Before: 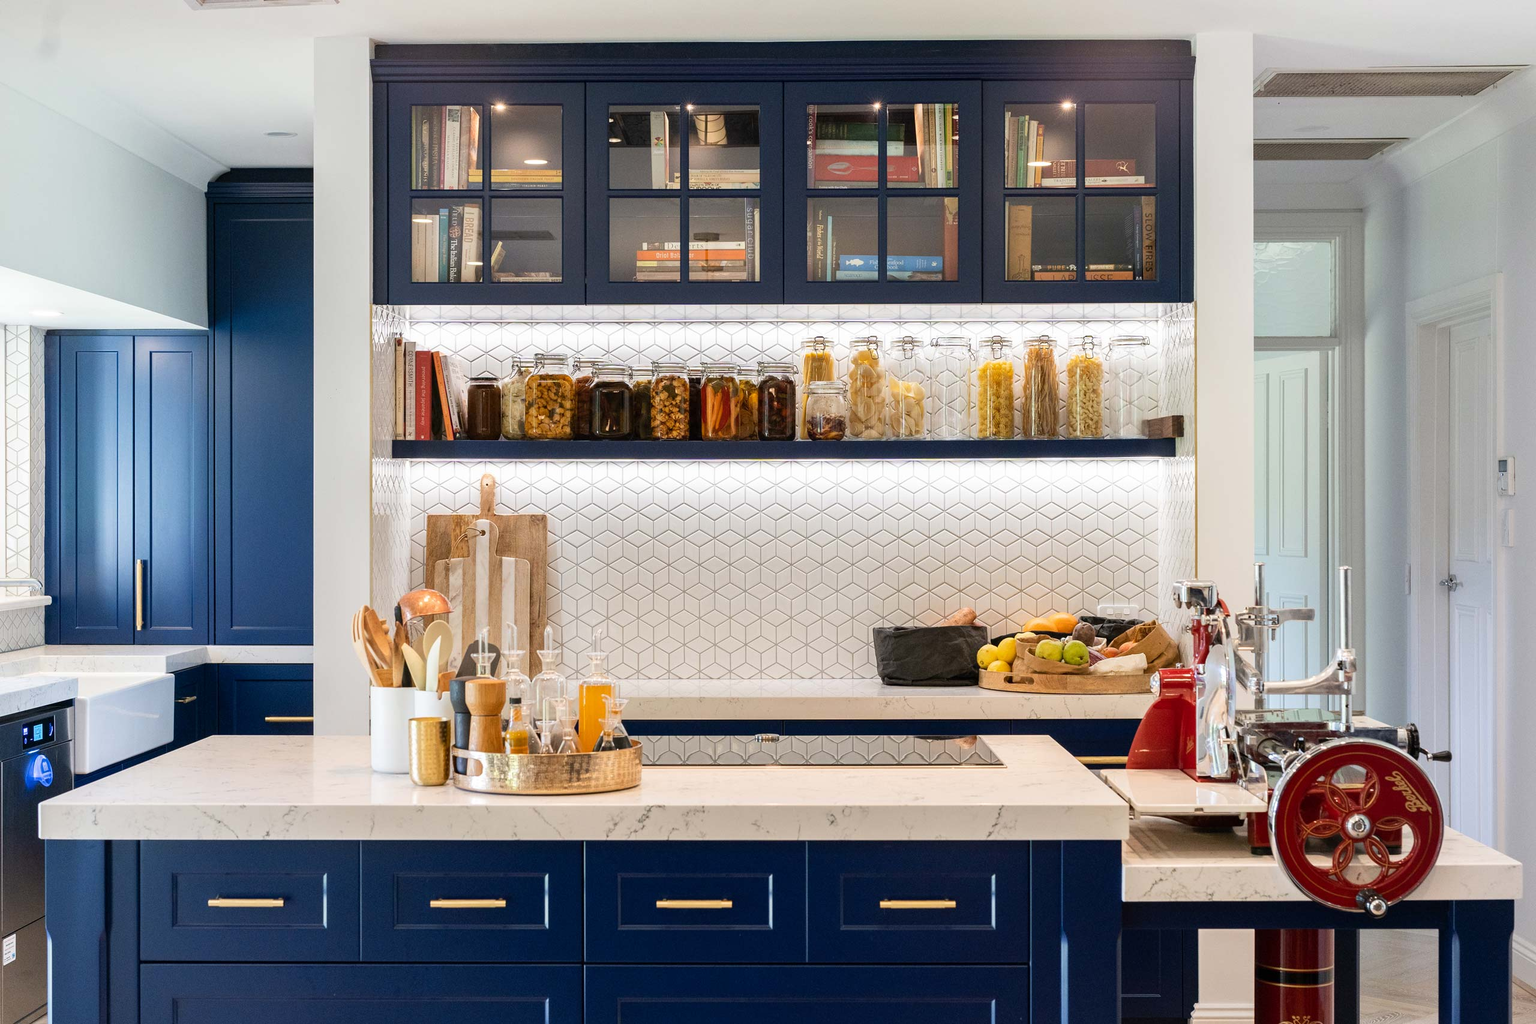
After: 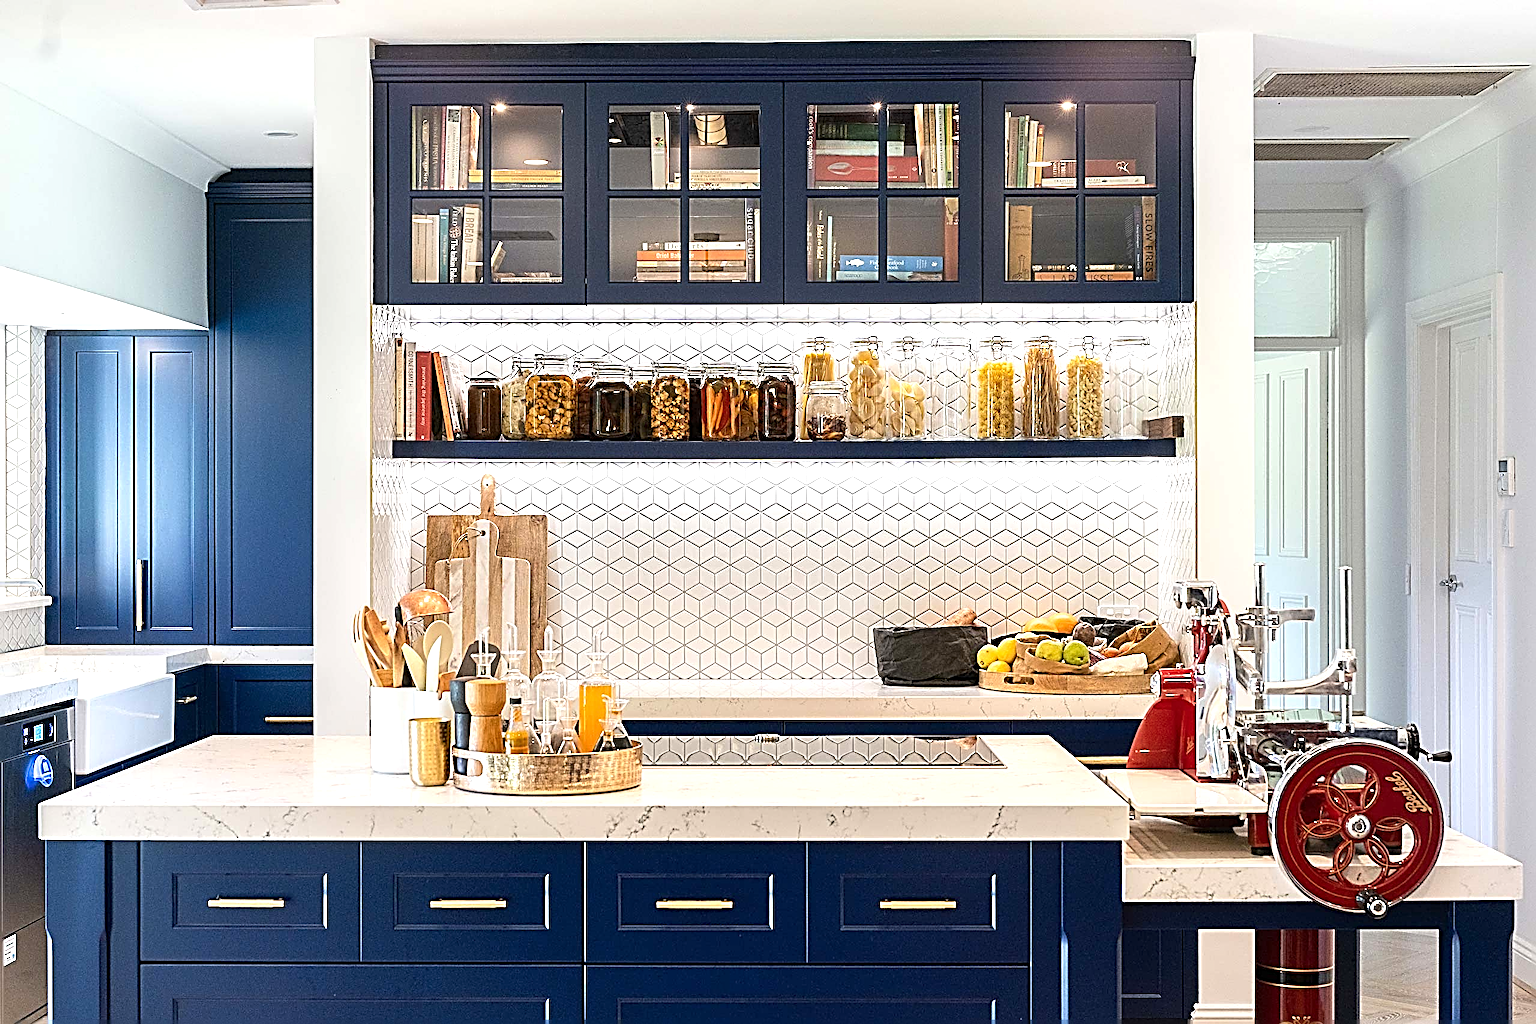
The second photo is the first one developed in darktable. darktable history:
sharpen: radius 3.158, amount 1.731
exposure: exposure 0.496 EV, compensate highlight preservation false
